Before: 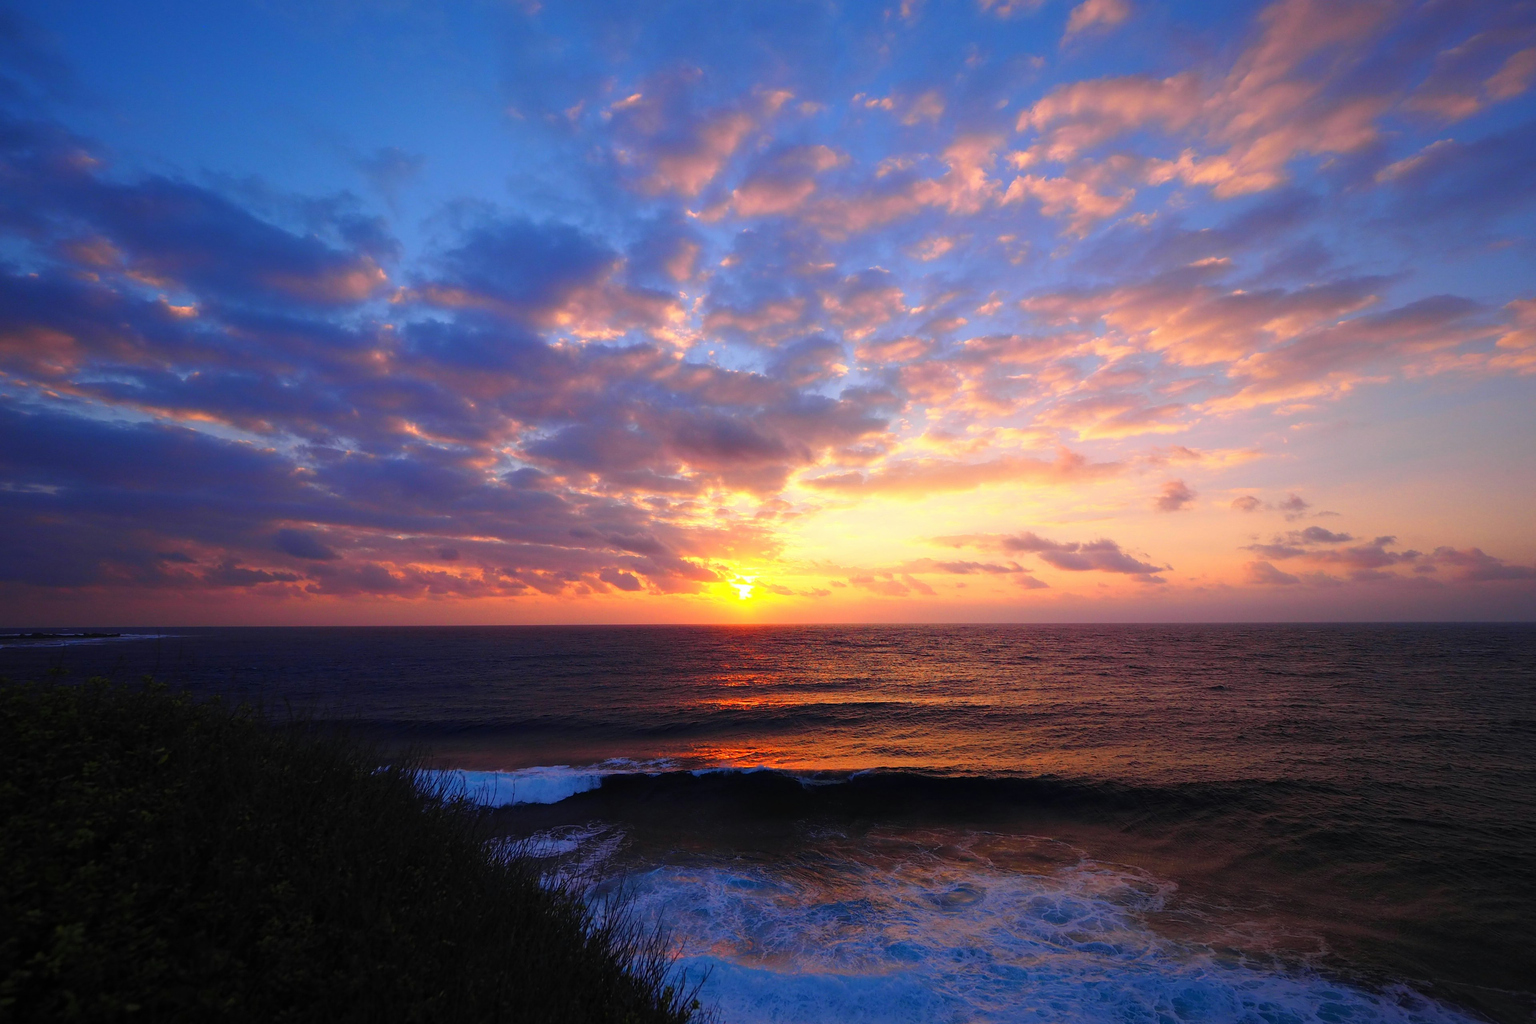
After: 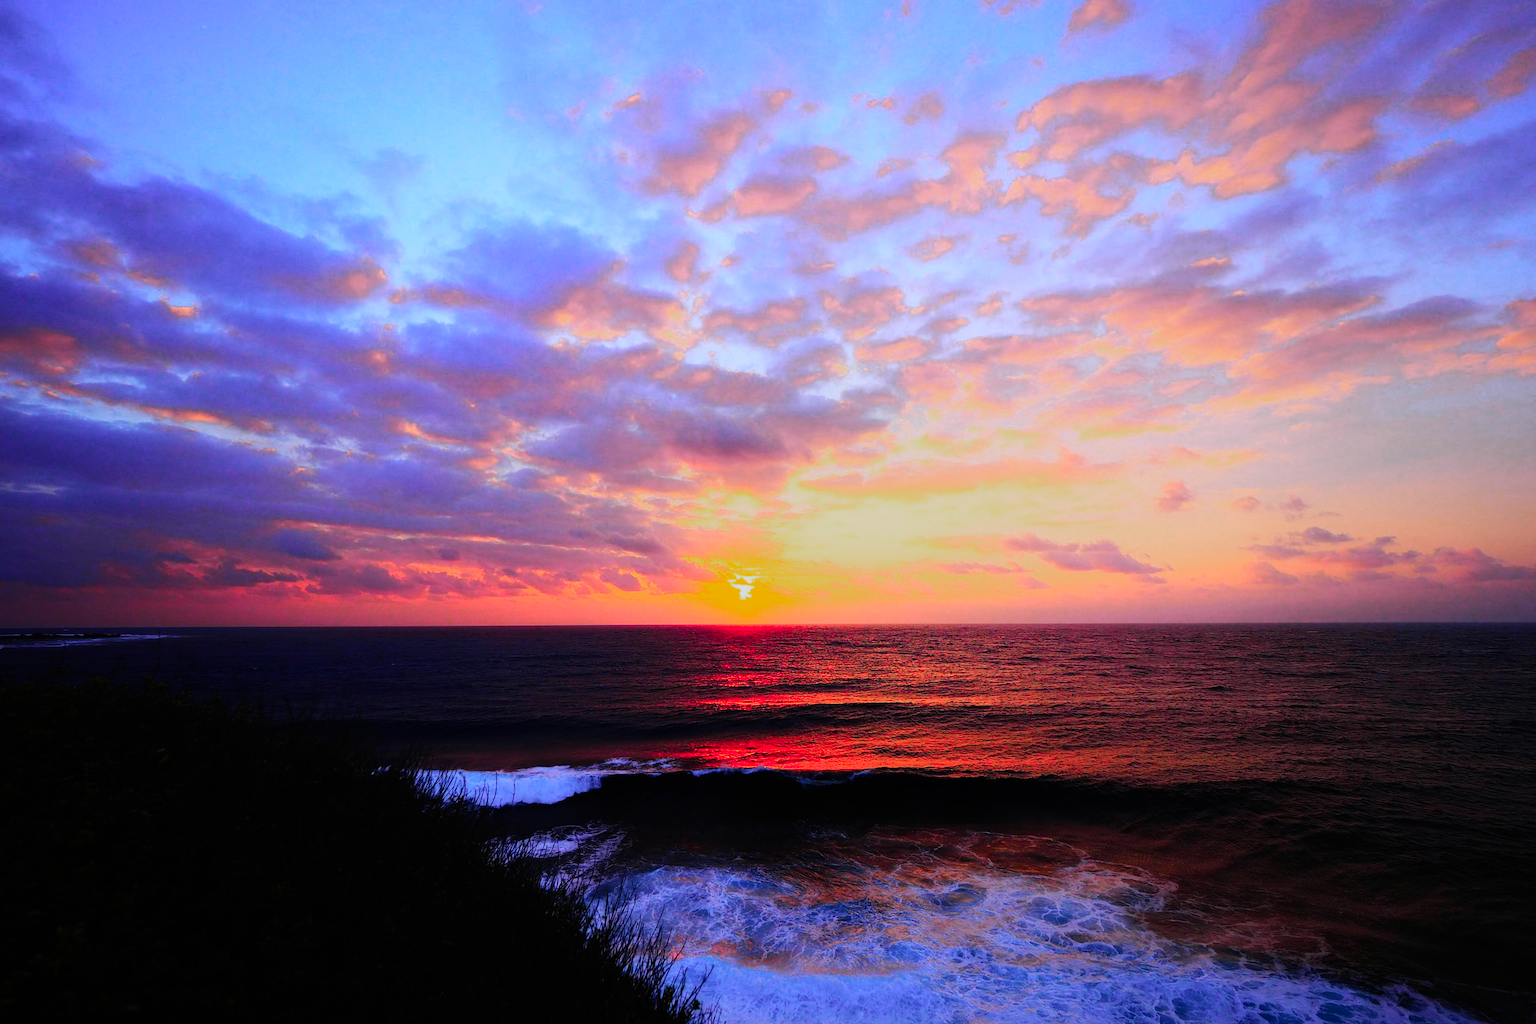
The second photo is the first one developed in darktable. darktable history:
sigmoid: skew -0.2, preserve hue 0%, red attenuation 0.1, red rotation 0.035, green attenuation 0.1, green rotation -0.017, blue attenuation 0.15, blue rotation -0.052, base primaries Rec2020
color zones: curves: ch0 [(0.473, 0.374) (0.742, 0.784)]; ch1 [(0.354, 0.737) (0.742, 0.705)]; ch2 [(0.318, 0.421) (0.758, 0.532)]
